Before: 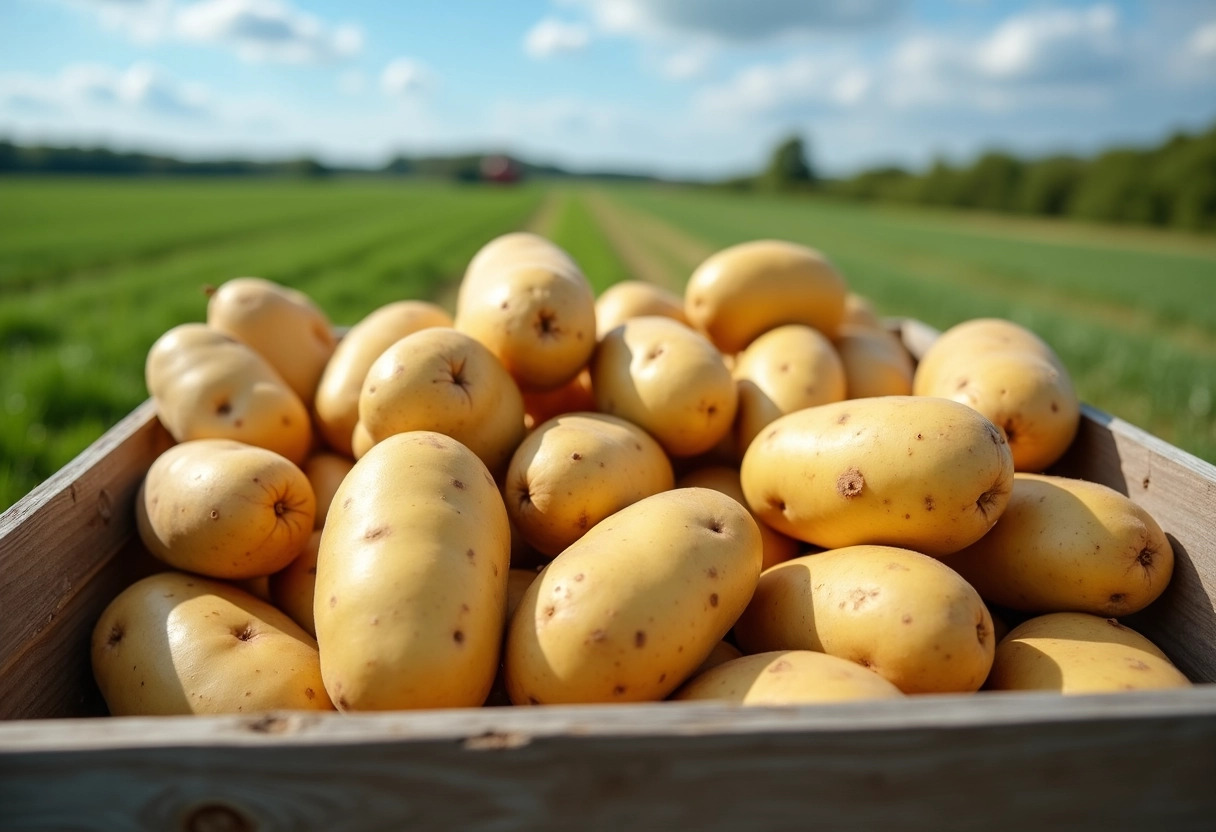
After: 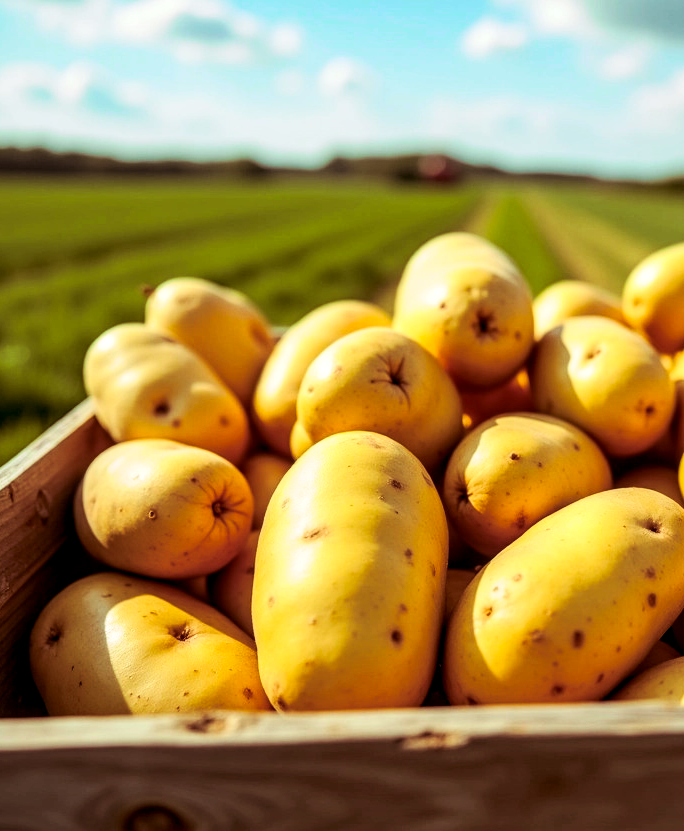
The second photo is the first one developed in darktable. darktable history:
crop: left 5.114%, right 38.589%
shadows and highlights: shadows 4.1, highlights -17.6, soften with gaussian
contrast brightness saturation: contrast 0.2, brightness 0.16, saturation 0.22
color correction: highlights a* -5.94, highlights b* 9.48, shadows a* 10.12, shadows b* 23.94
split-toning: highlights › hue 298.8°, highlights › saturation 0.73, compress 41.76%
local contrast: highlights 40%, shadows 60%, detail 136%, midtone range 0.514
color balance rgb: linear chroma grading › shadows -8%, linear chroma grading › global chroma 10%, perceptual saturation grading › global saturation 2%, perceptual saturation grading › highlights -2%, perceptual saturation grading › mid-tones 4%, perceptual saturation grading › shadows 8%, perceptual brilliance grading › global brilliance 2%, perceptual brilliance grading › highlights -4%, global vibrance 16%, saturation formula JzAzBz (2021)
